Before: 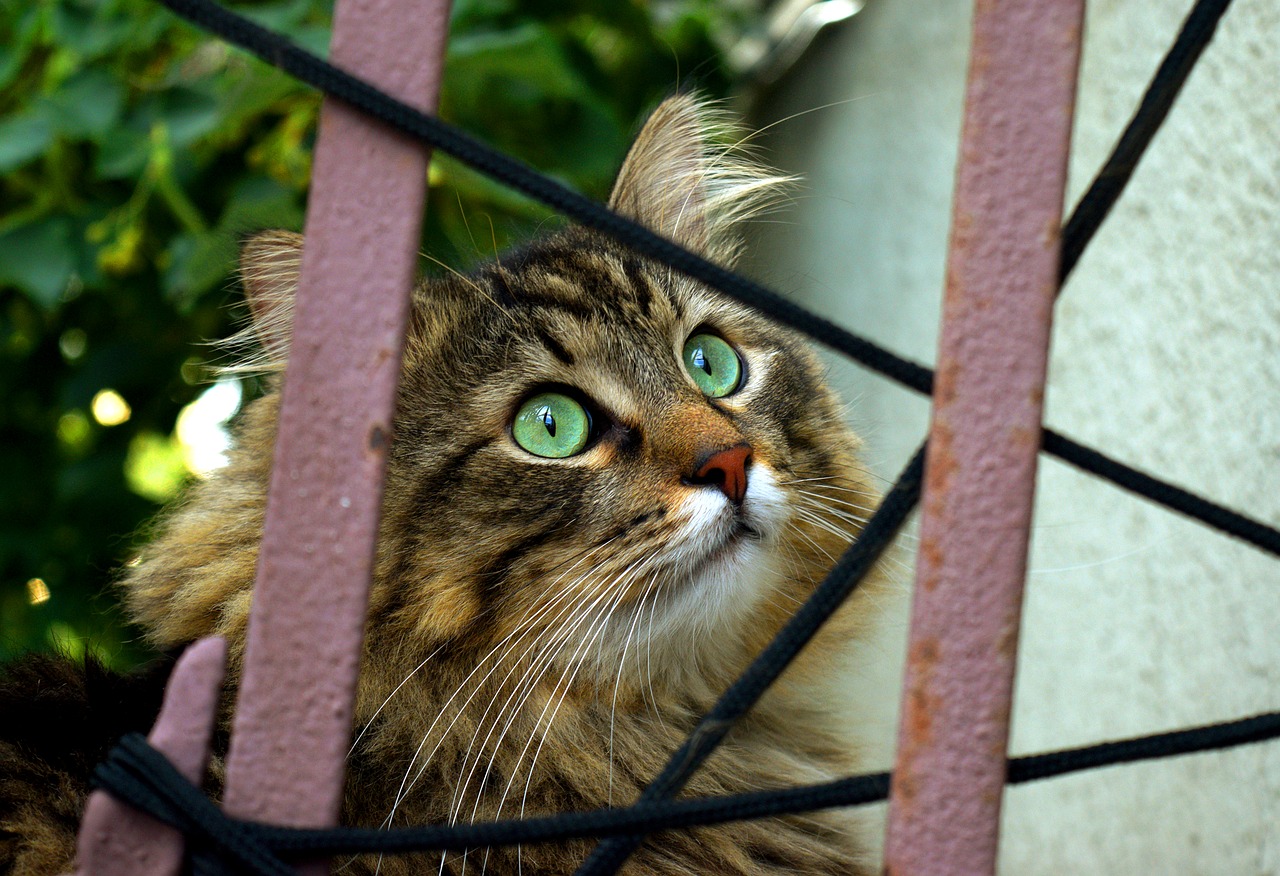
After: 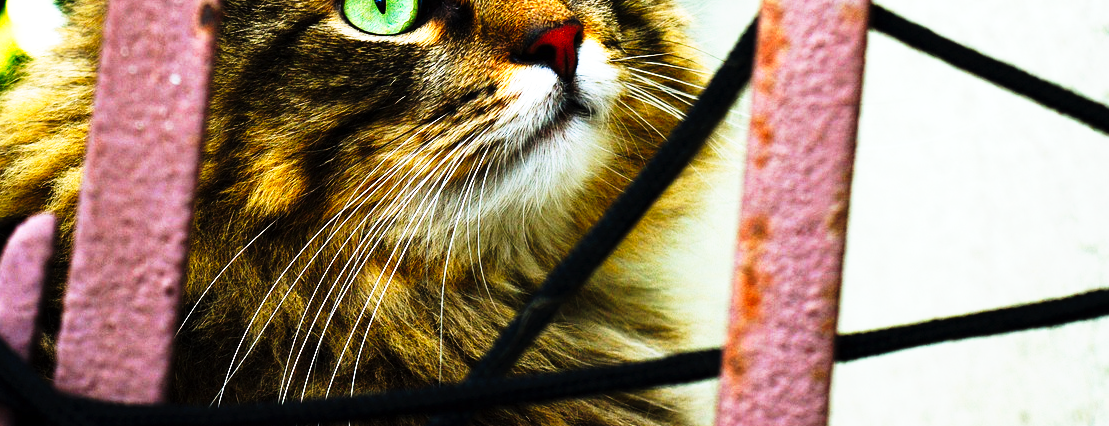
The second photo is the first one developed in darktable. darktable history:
tone curve: curves: ch0 [(0, 0) (0.003, 0.003) (0.011, 0.006) (0.025, 0.012) (0.044, 0.02) (0.069, 0.023) (0.1, 0.029) (0.136, 0.037) (0.177, 0.058) (0.224, 0.084) (0.277, 0.137) (0.335, 0.209) (0.399, 0.336) (0.468, 0.478) (0.543, 0.63) (0.623, 0.789) (0.709, 0.903) (0.801, 0.967) (0.898, 0.987) (1, 1)], preserve colors none
exposure: exposure 0.298 EV, compensate exposure bias true, compensate highlight preservation false
crop and rotate: left 13.306%, top 48.468%, bottom 2.847%
